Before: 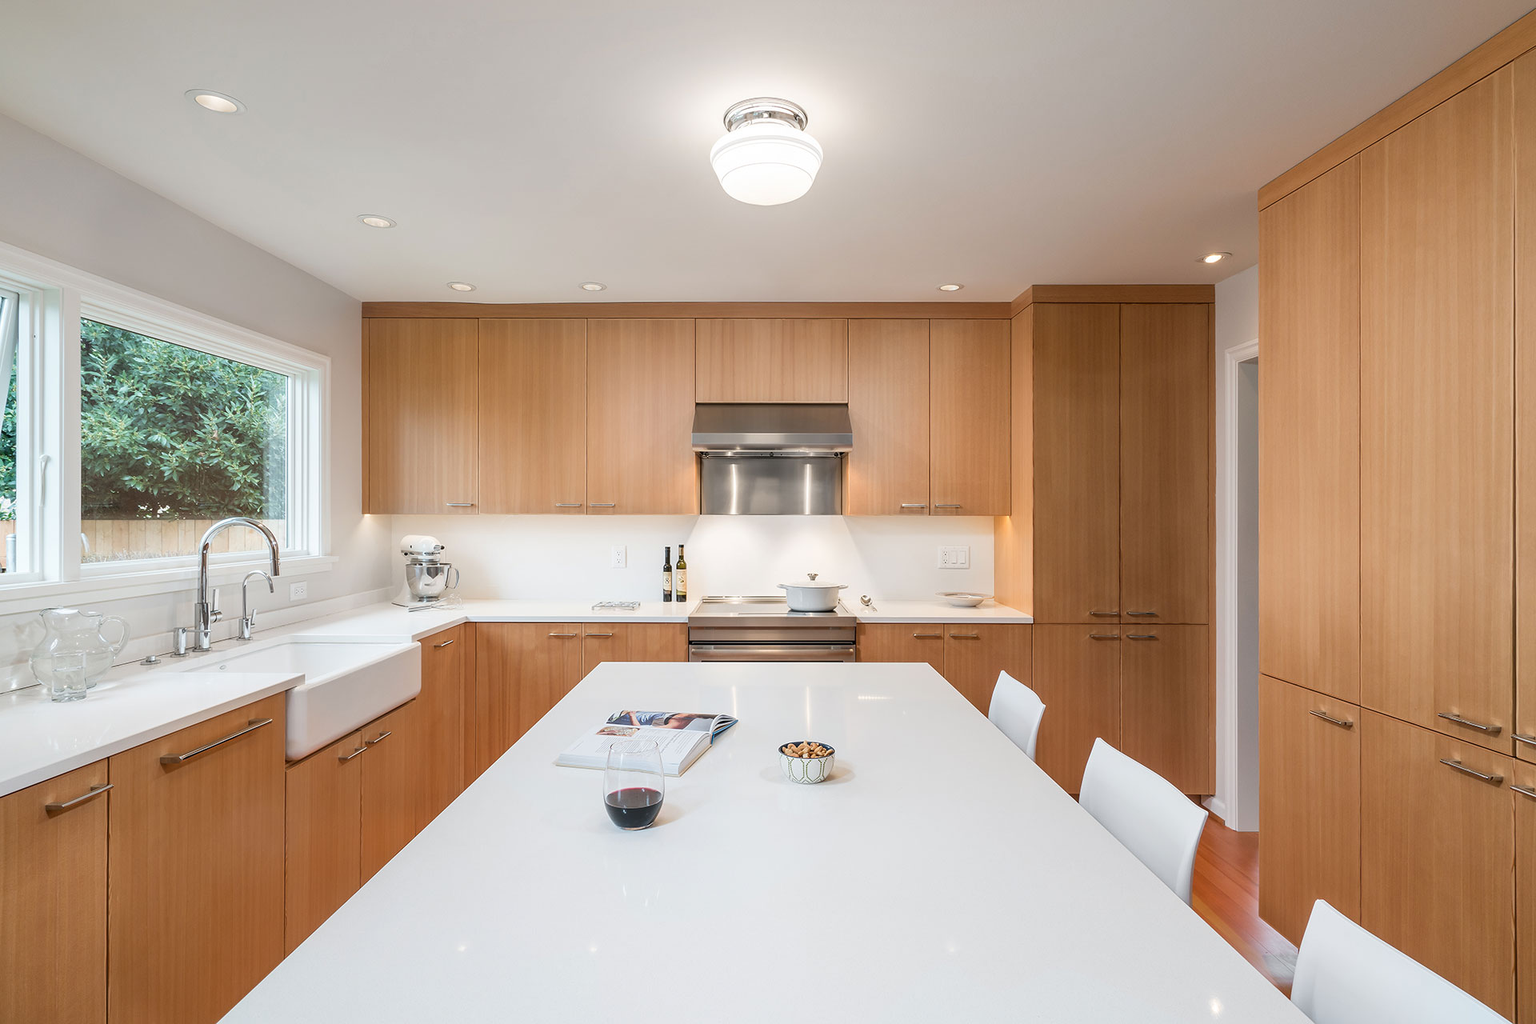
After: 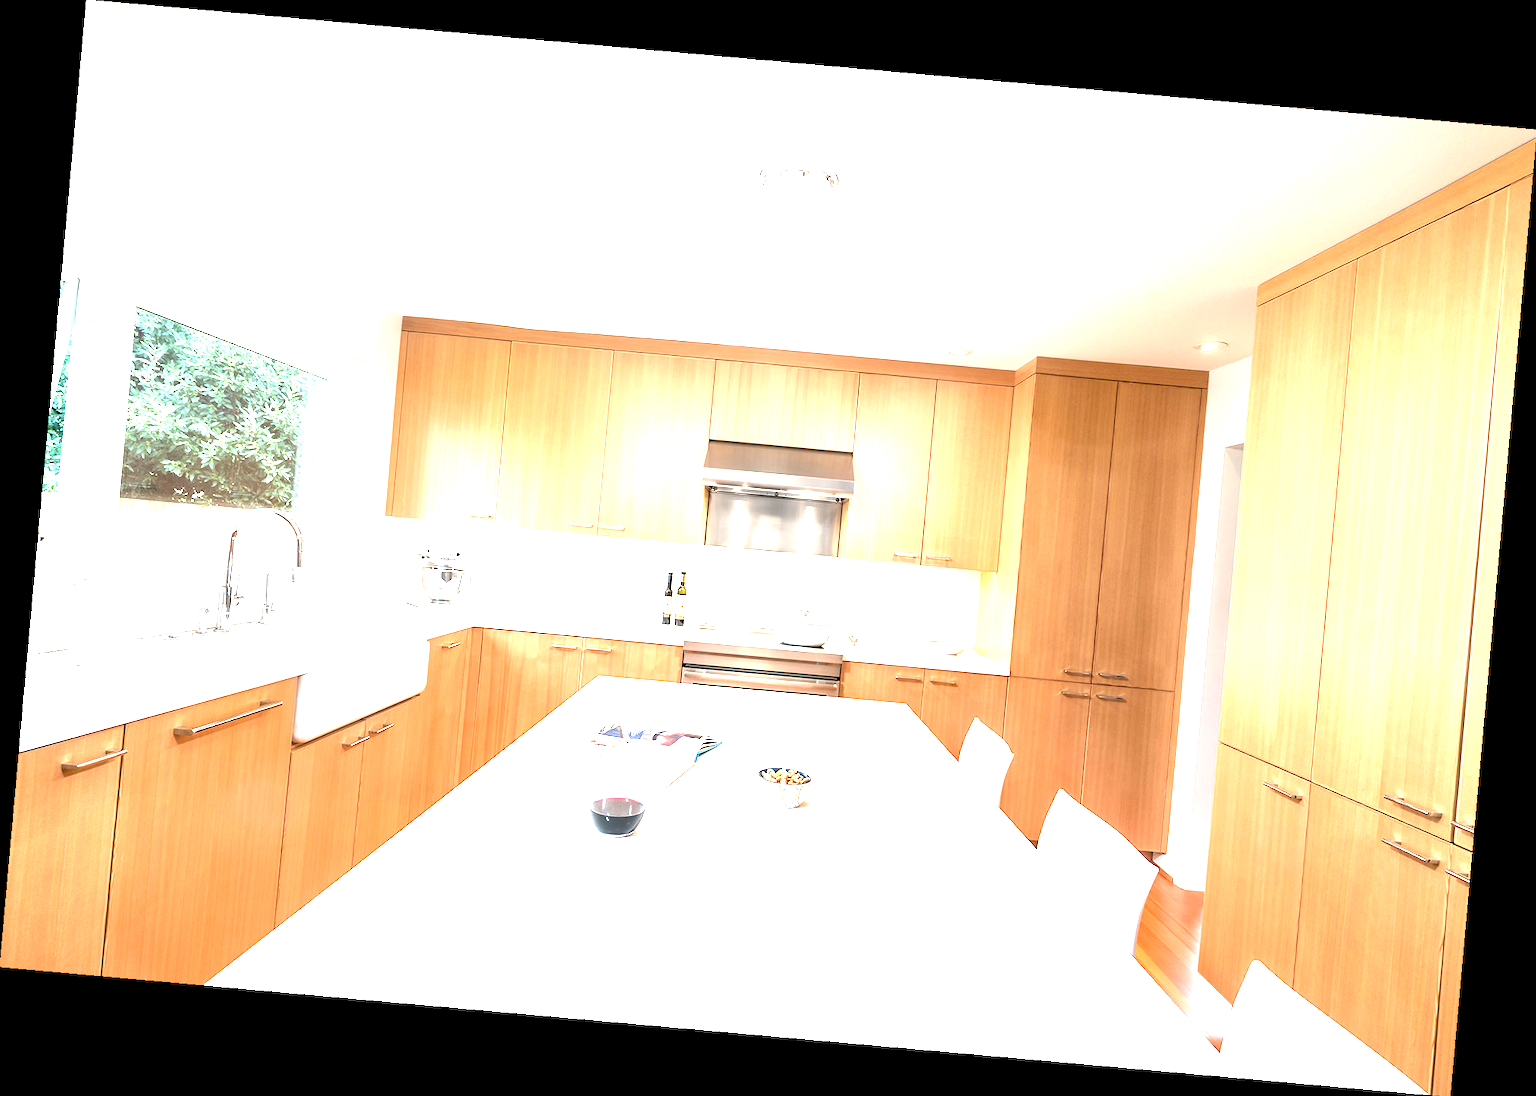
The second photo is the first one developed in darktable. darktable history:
exposure: exposure 2 EV, compensate highlight preservation false
rotate and perspective: rotation 5.12°, automatic cropping off
